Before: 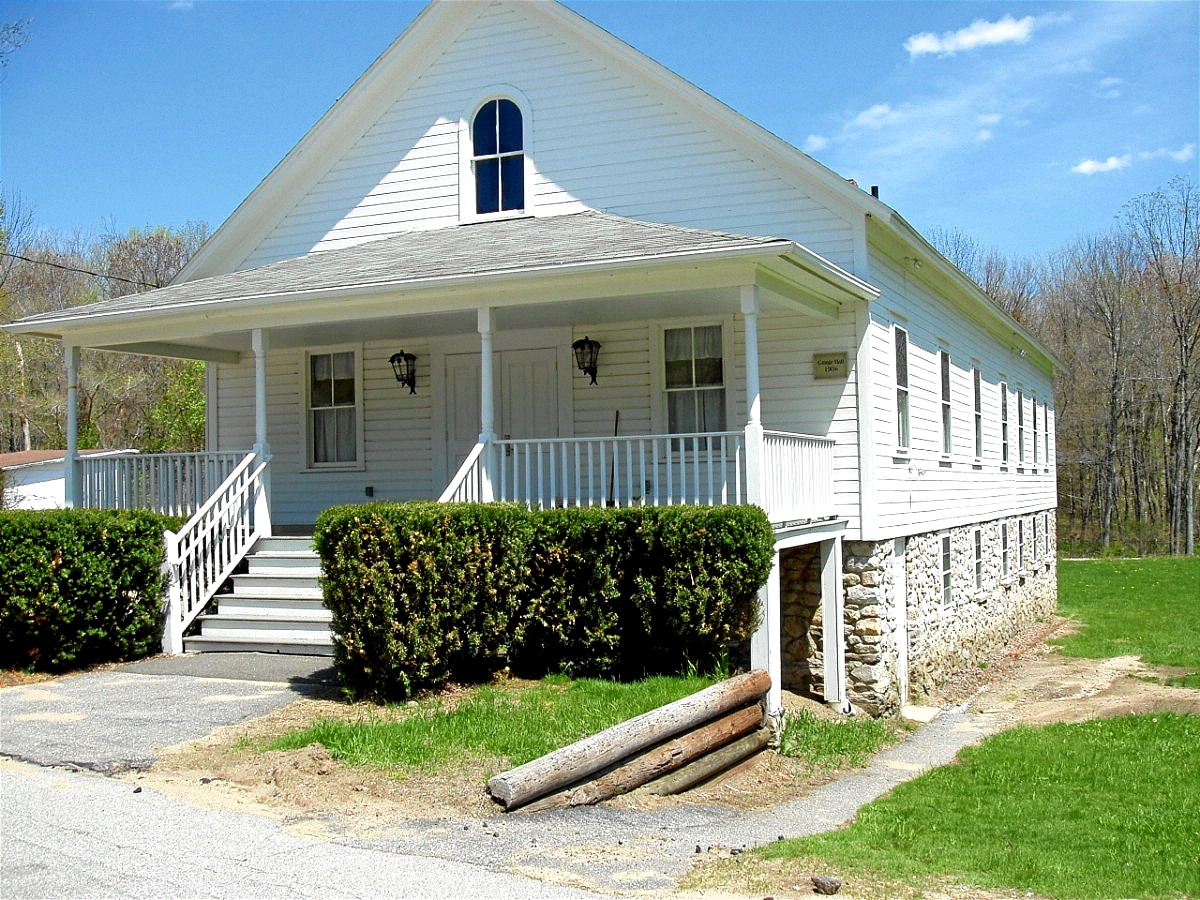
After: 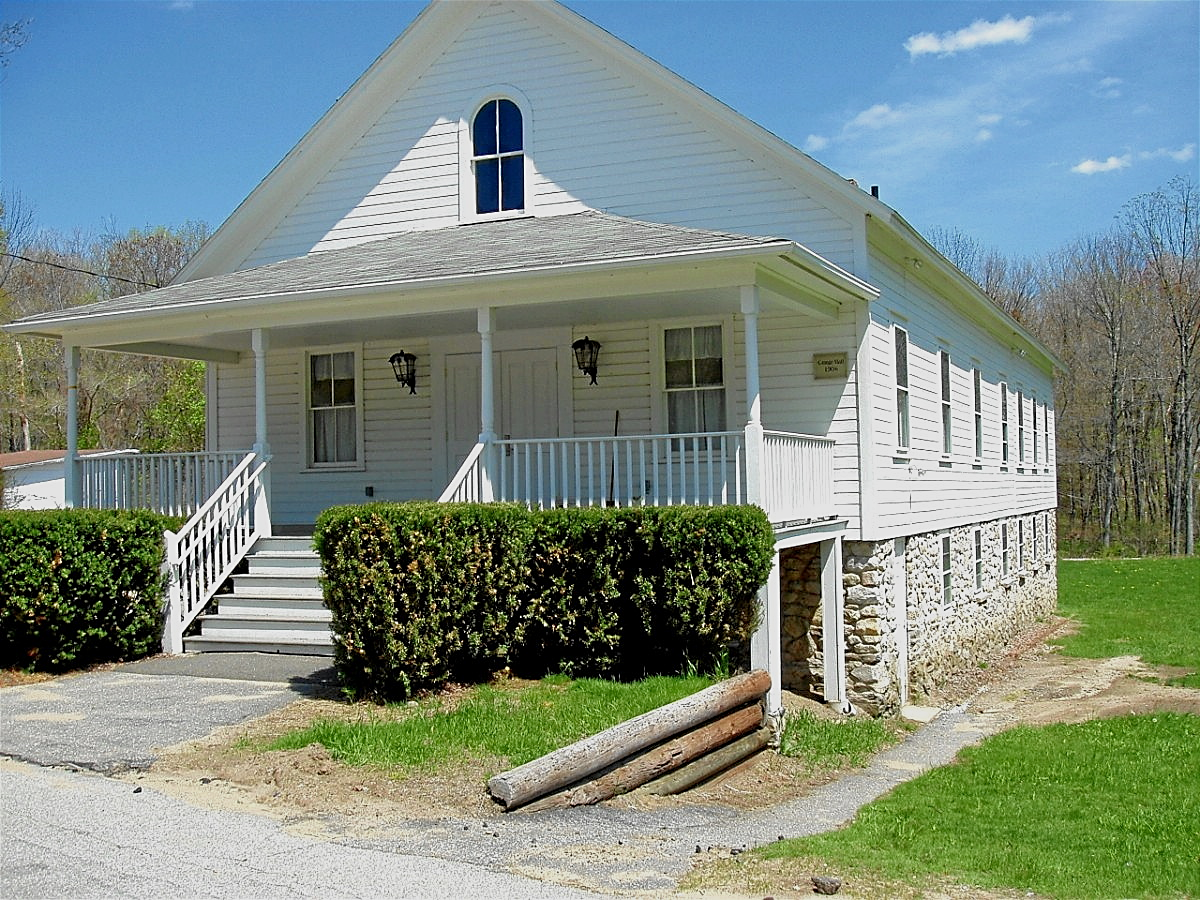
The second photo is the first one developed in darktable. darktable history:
tone equalizer: -8 EV 0.25 EV, -7 EV 0.417 EV, -6 EV 0.417 EV, -5 EV 0.25 EV, -3 EV -0.25 EV, -2 EV -0.417 EV, -1 EV -0.417 EV, +0 EV -0.25 EV, edges refinement/feathering 500, mask exposure compensation -1.57 EV, preserve details guided filter
sharpen: radius 1.864, amount 0.398, threshold 1.271
